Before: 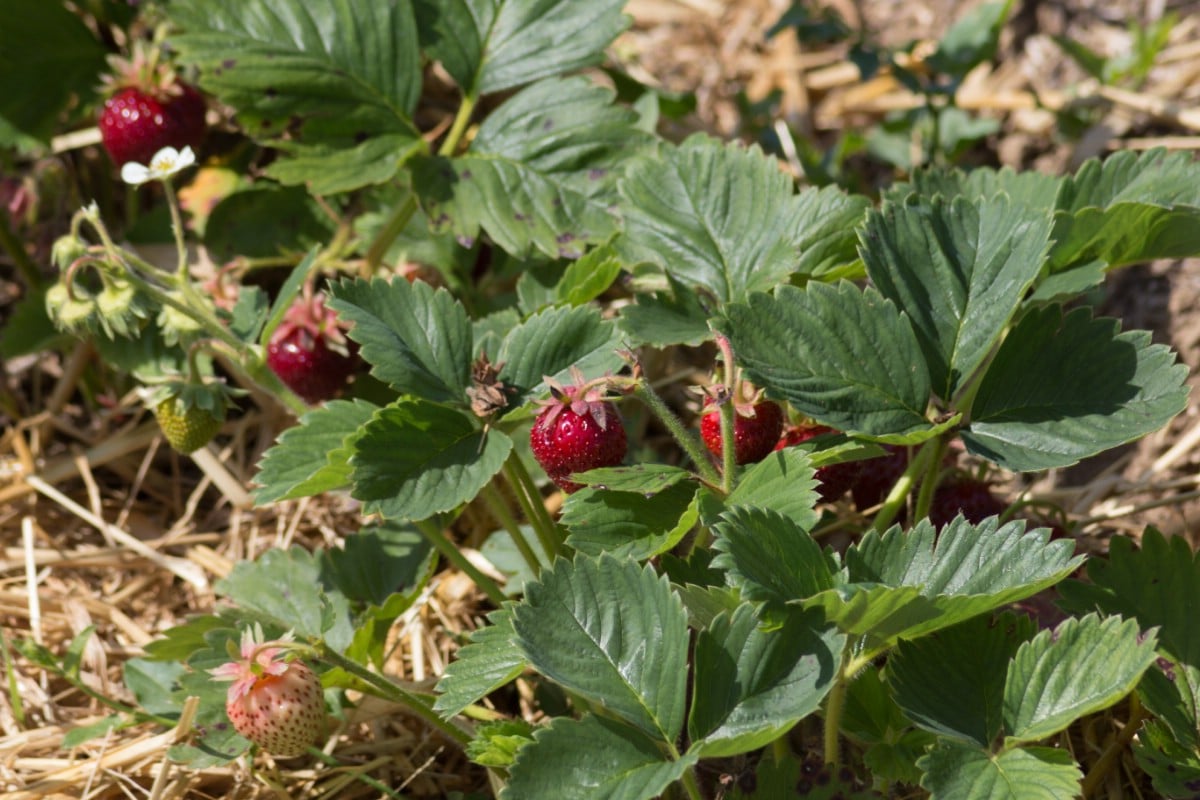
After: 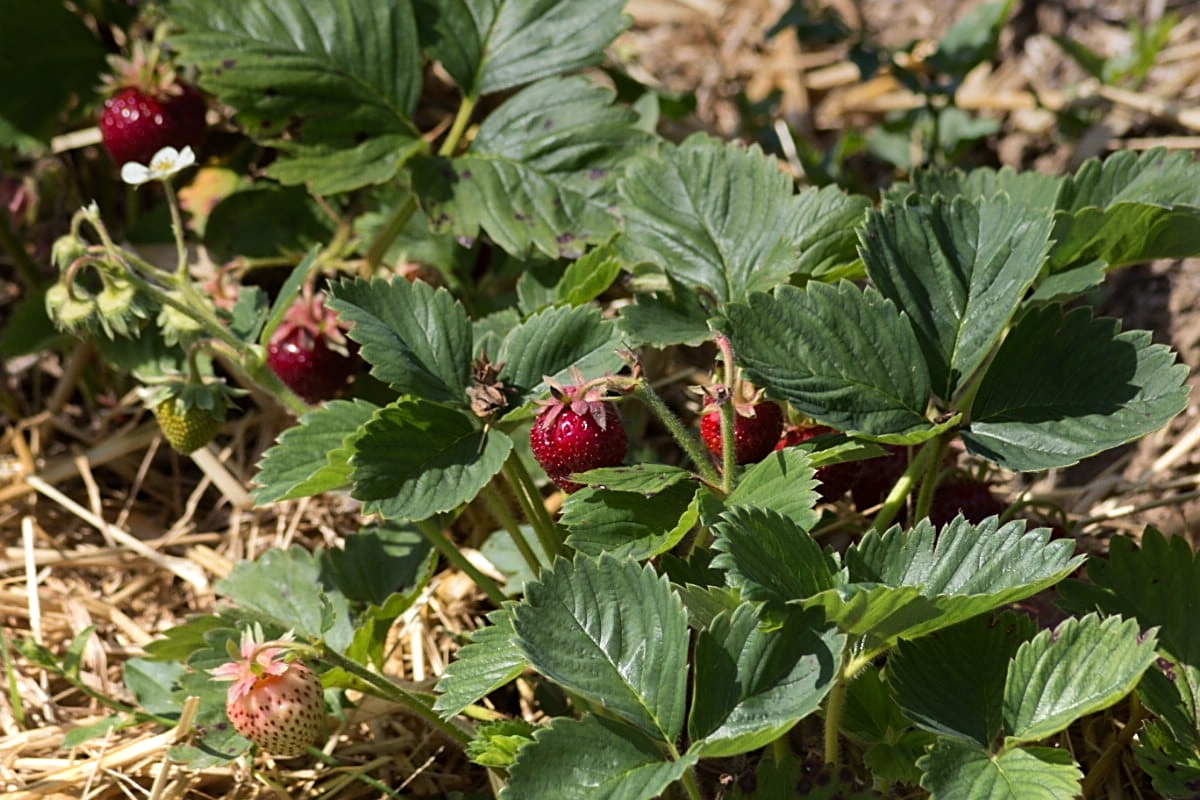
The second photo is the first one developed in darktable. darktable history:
tone equalizer: -8 EV -0.417 EV, -7 EV -0.389 EV, -6 EV -0.333 EV, -5 EV -0.222 EV, -3 EV 0.222 EV, -2 EV 0.333 EV, -1 EV 0.389 EV, +0 EV 0.417 EV, edges refinement/feathering 500, mask exposure compensation -1.25 EV, preserve details no
sharpen: on, module defaults
graduated density: rotation -0.352°, offset 57.64
